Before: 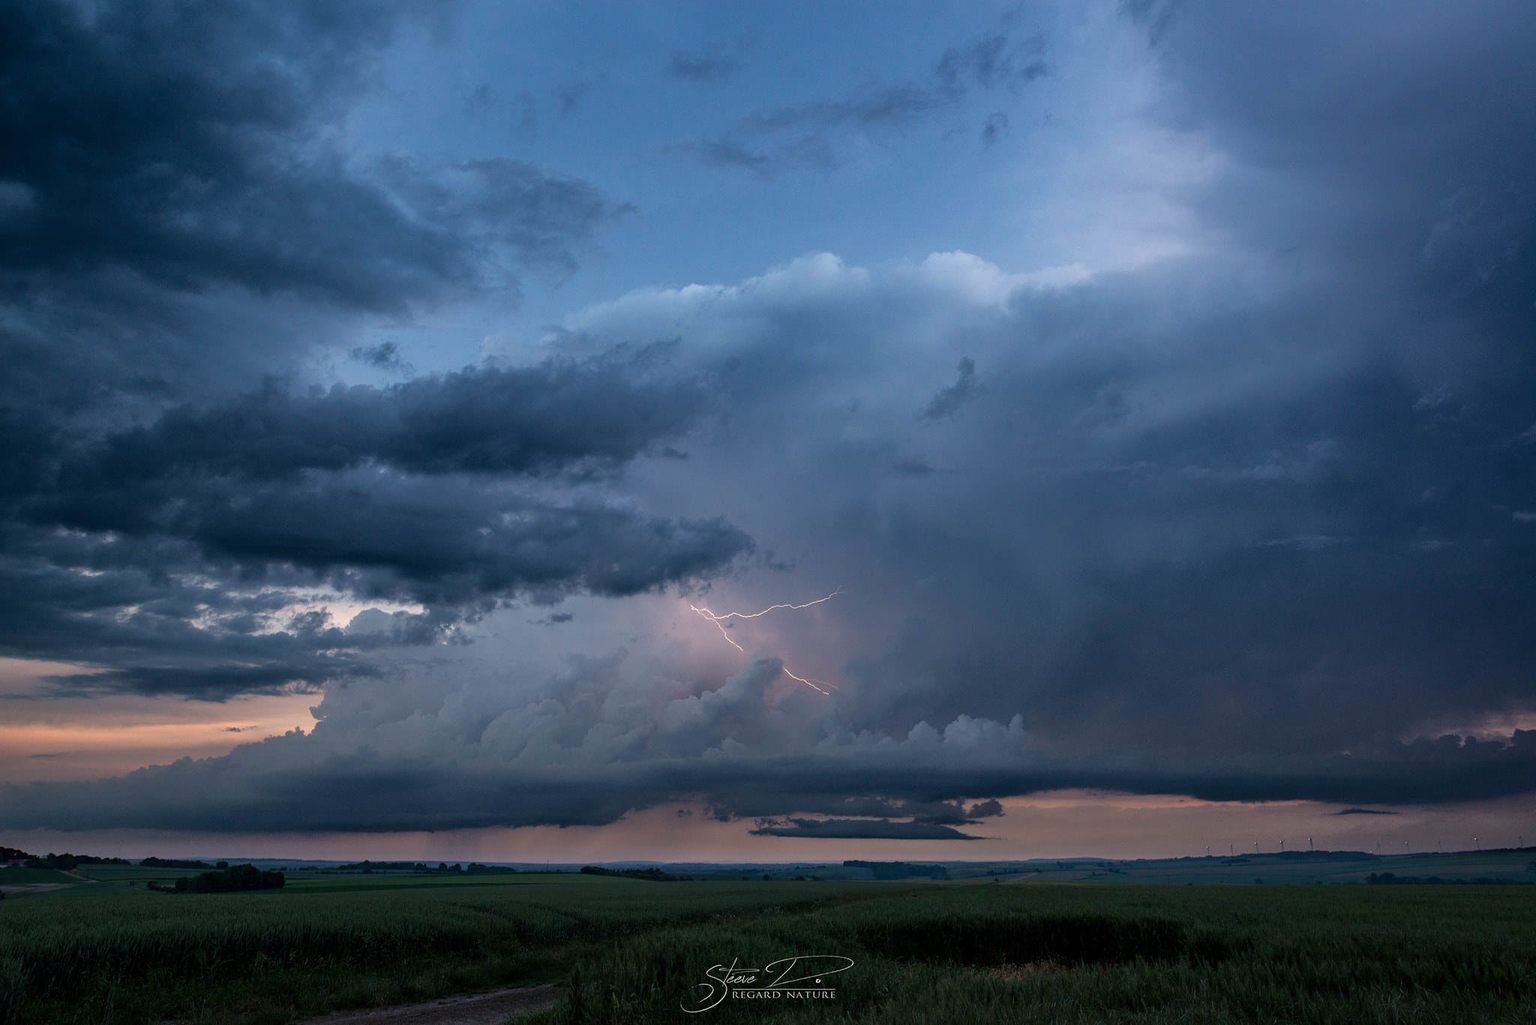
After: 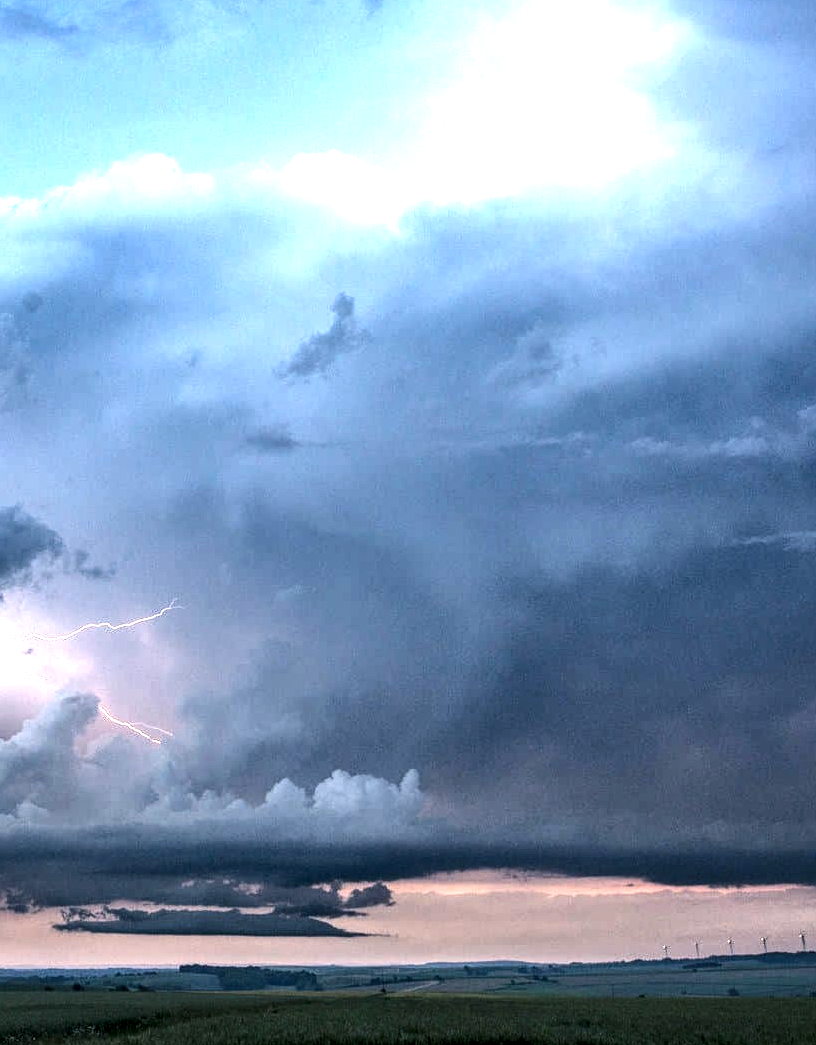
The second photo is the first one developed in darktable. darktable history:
crop: left 46.19%, top 13.451%, right 13.95%, bottom 10.053%
exposure: exposure 1.149 EV, compensate exposure bias true, compensate highlight preservation false
contrast brightness saturation: saturation -0.065
local contrast: highlights 21%, detail 150%
tone equalizer: -8 EV -0.746 EV, -7 EV -0.697 EV, -6 EV -0.599 EV, -5 EV -0.377 EV, -3 EV 0.389 EV, -2 EV 0.6 EV, -1 EV 0.701 EV, +0 EV 0.724 EV, edges refinement/feathering 500, mask exposure compensation -1.57 EV, preserve details no
